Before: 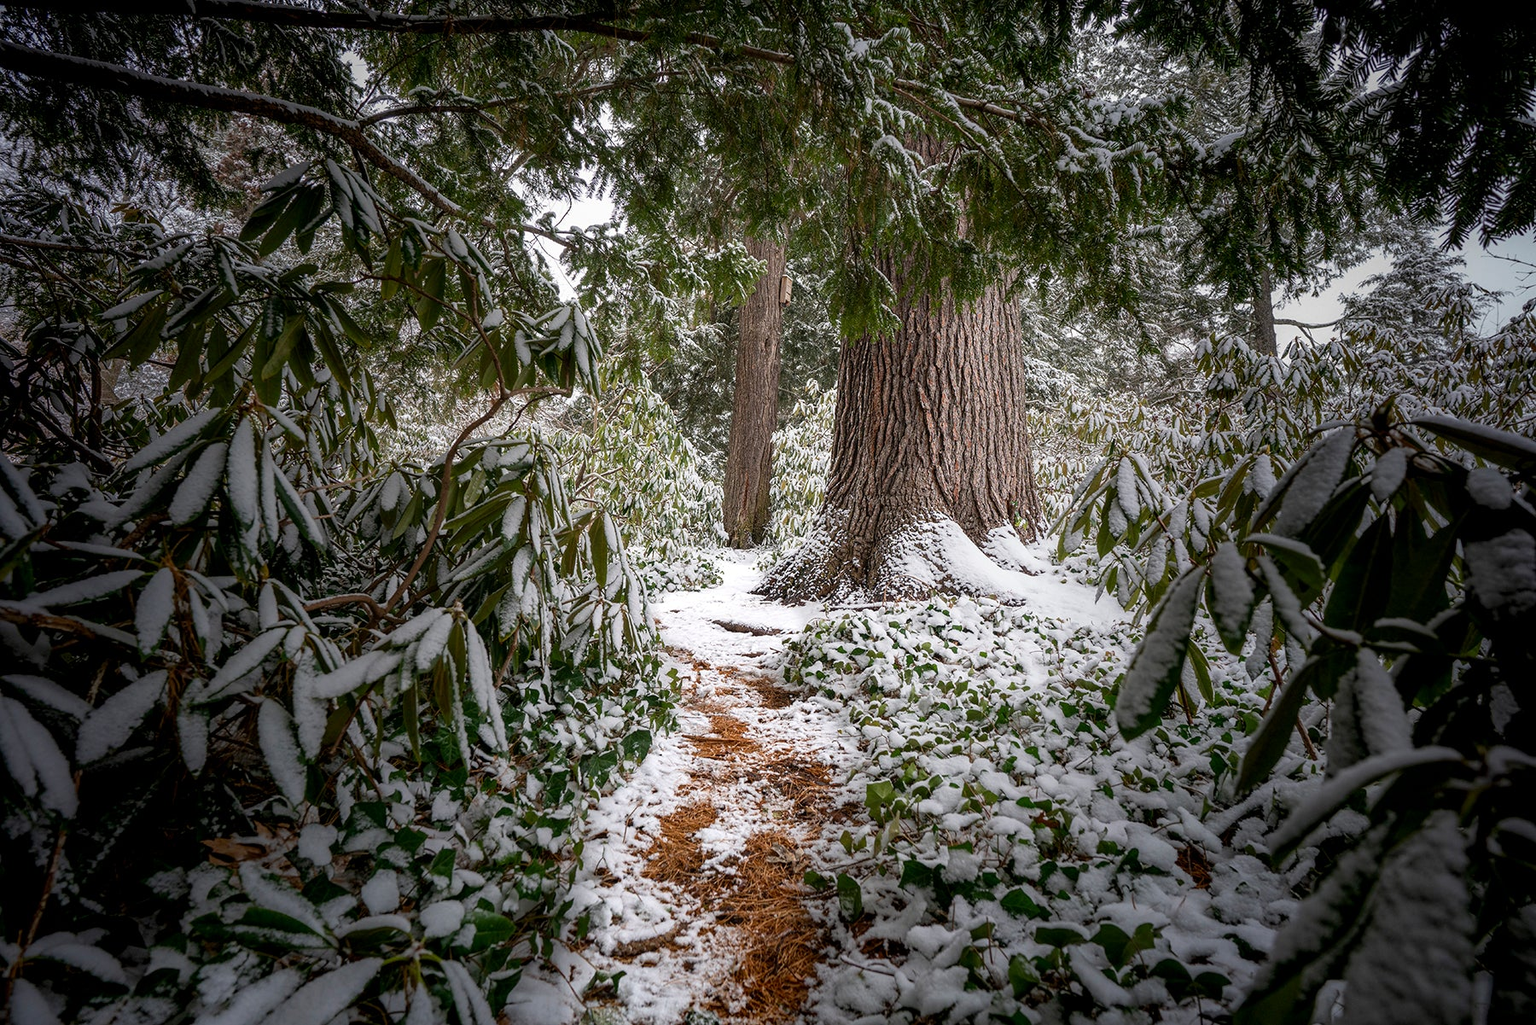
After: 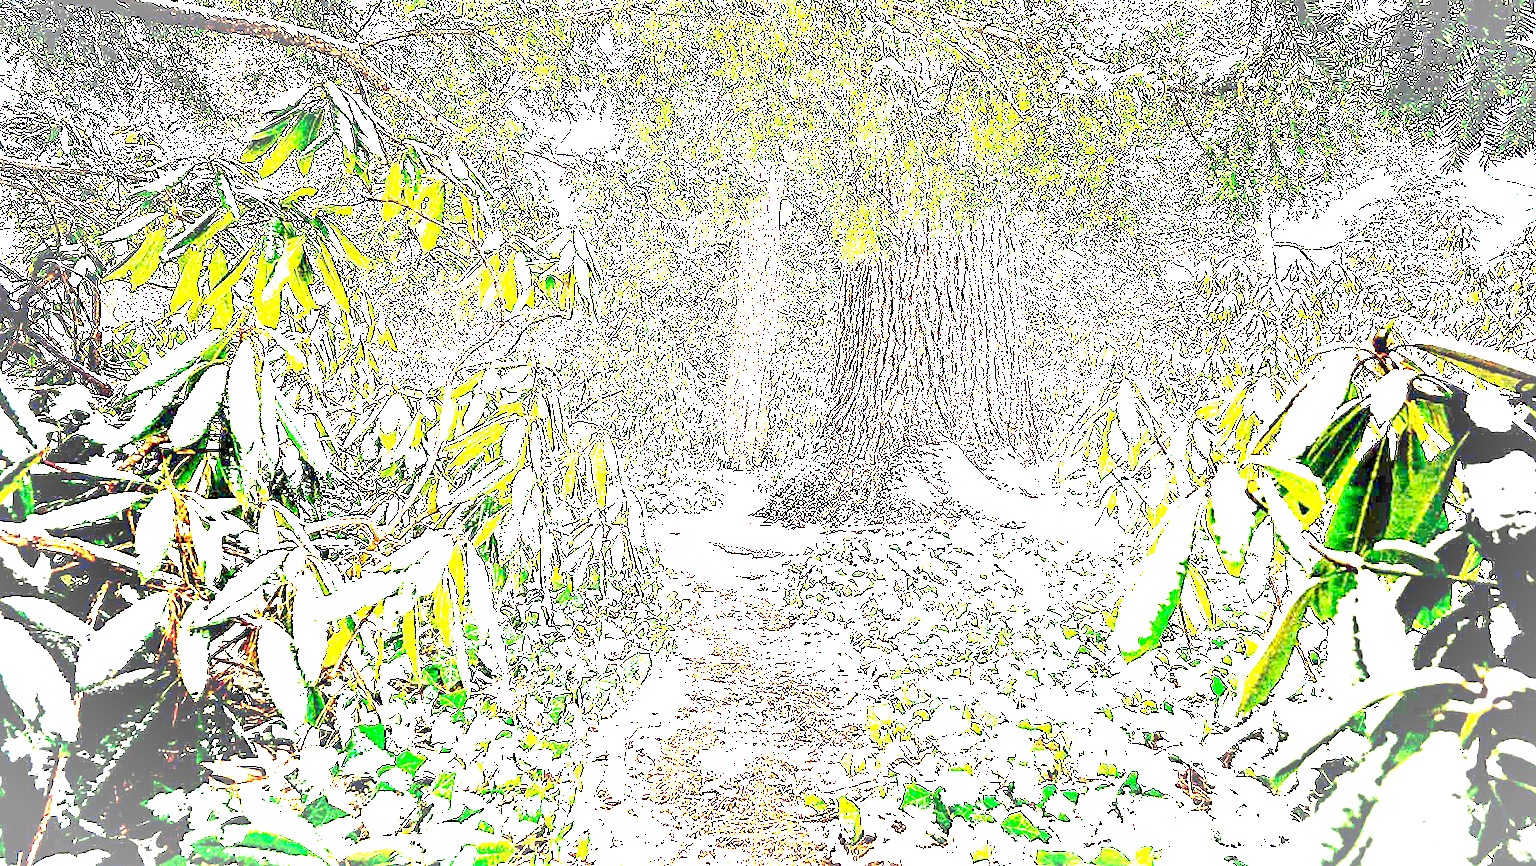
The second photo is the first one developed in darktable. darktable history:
tone equalizer: mask exposure compensation -0.486 EV
exposure: exposure 7.898 EV, compensate highlight preservation false
contrast brightness saturation: contrast 0.066, brightness -0.128, saturation 0.046
tone curve: curves: ch0 [(0, 0) (0.003, 0.008) (0.011, 0.011) (0.025, 0.014) (0.044, 0.021) (0.069, 0.029) (0.1, 0.042) (0.136, 0.06) (0.177, 0.09) (0.224, 0.126) (0.277, 0.177) (0.335, 0.243) (0.399, 0.31) (0.468, 0.388) (0.543, 0.484) (0.623, 0.585) (0.709, 0.683) (0.801, 0.775) (0.898, 0.873) (1, 1)], preserve colors none
sharpen: amount 0.214
vignetting: brightness 0.304, saturation -0.001, automatic ratio true
crop: top 7.617%, bottom 7.84%
